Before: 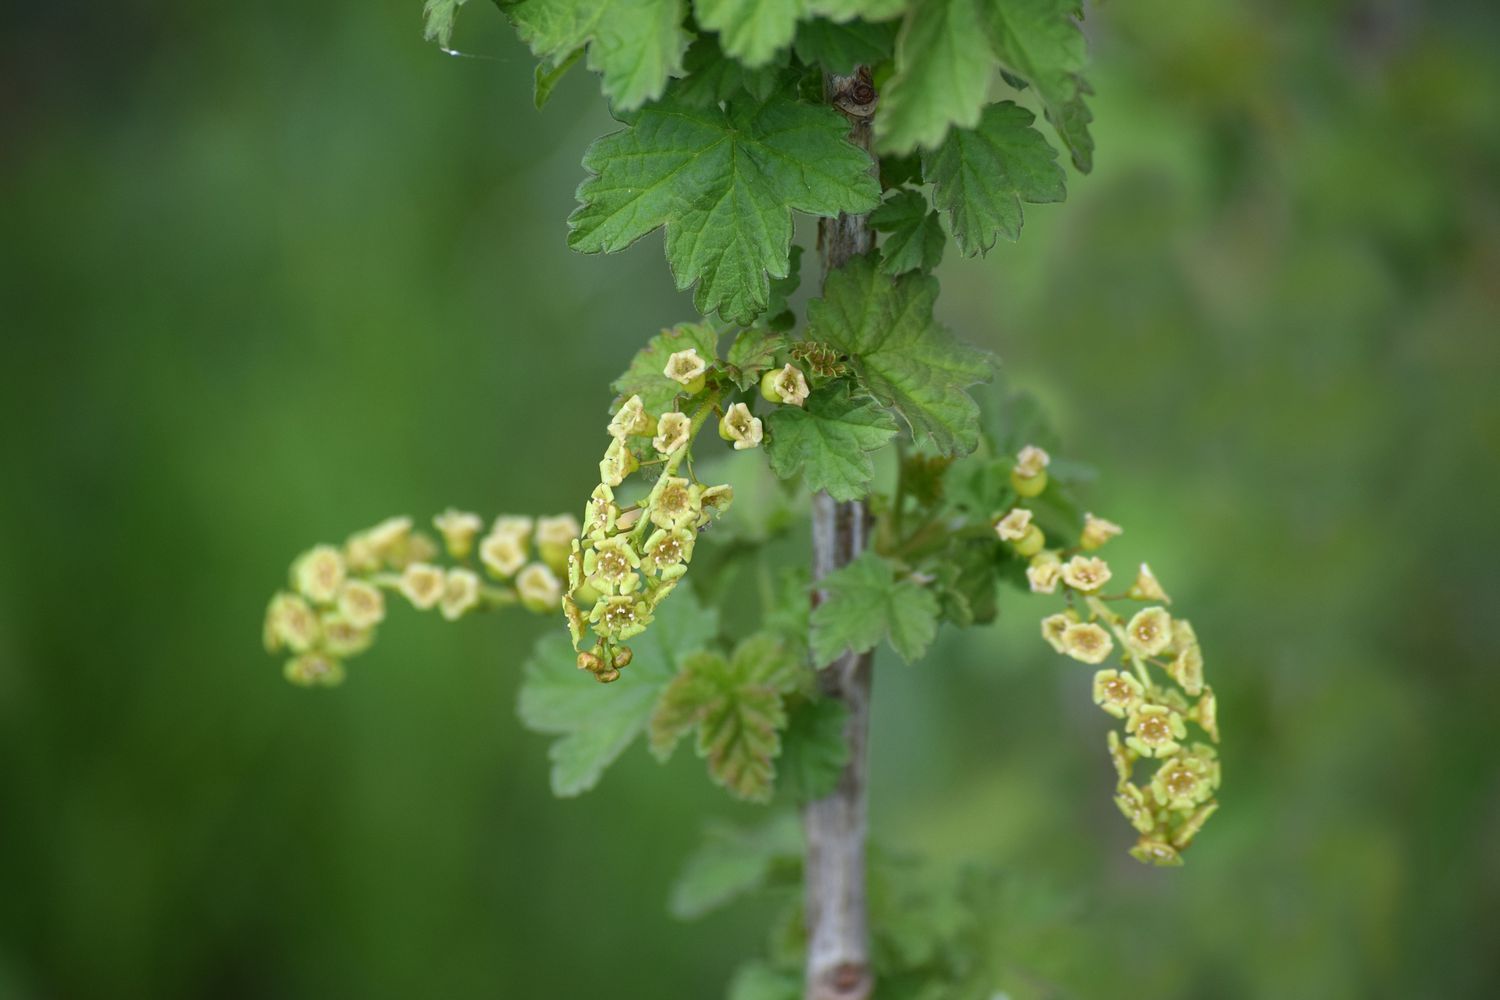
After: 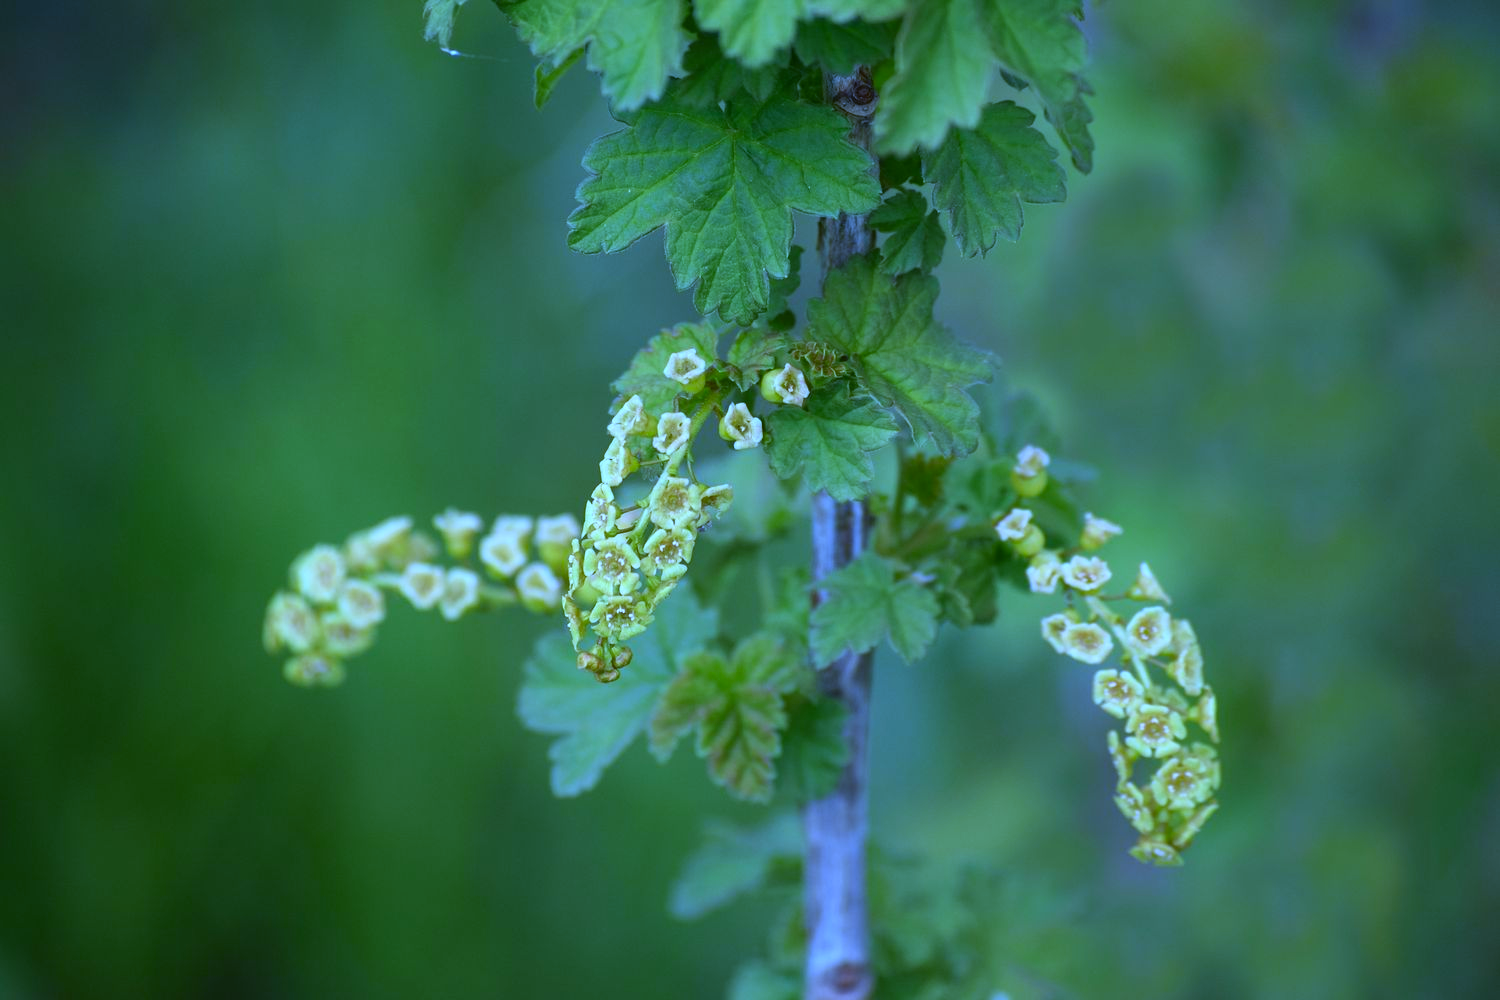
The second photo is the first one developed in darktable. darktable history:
tone equalizer: on, module defaults
white balance: red 0.766, blue 1.537
contrast brightness saturation: contrast 0.04, saturation 0.16
